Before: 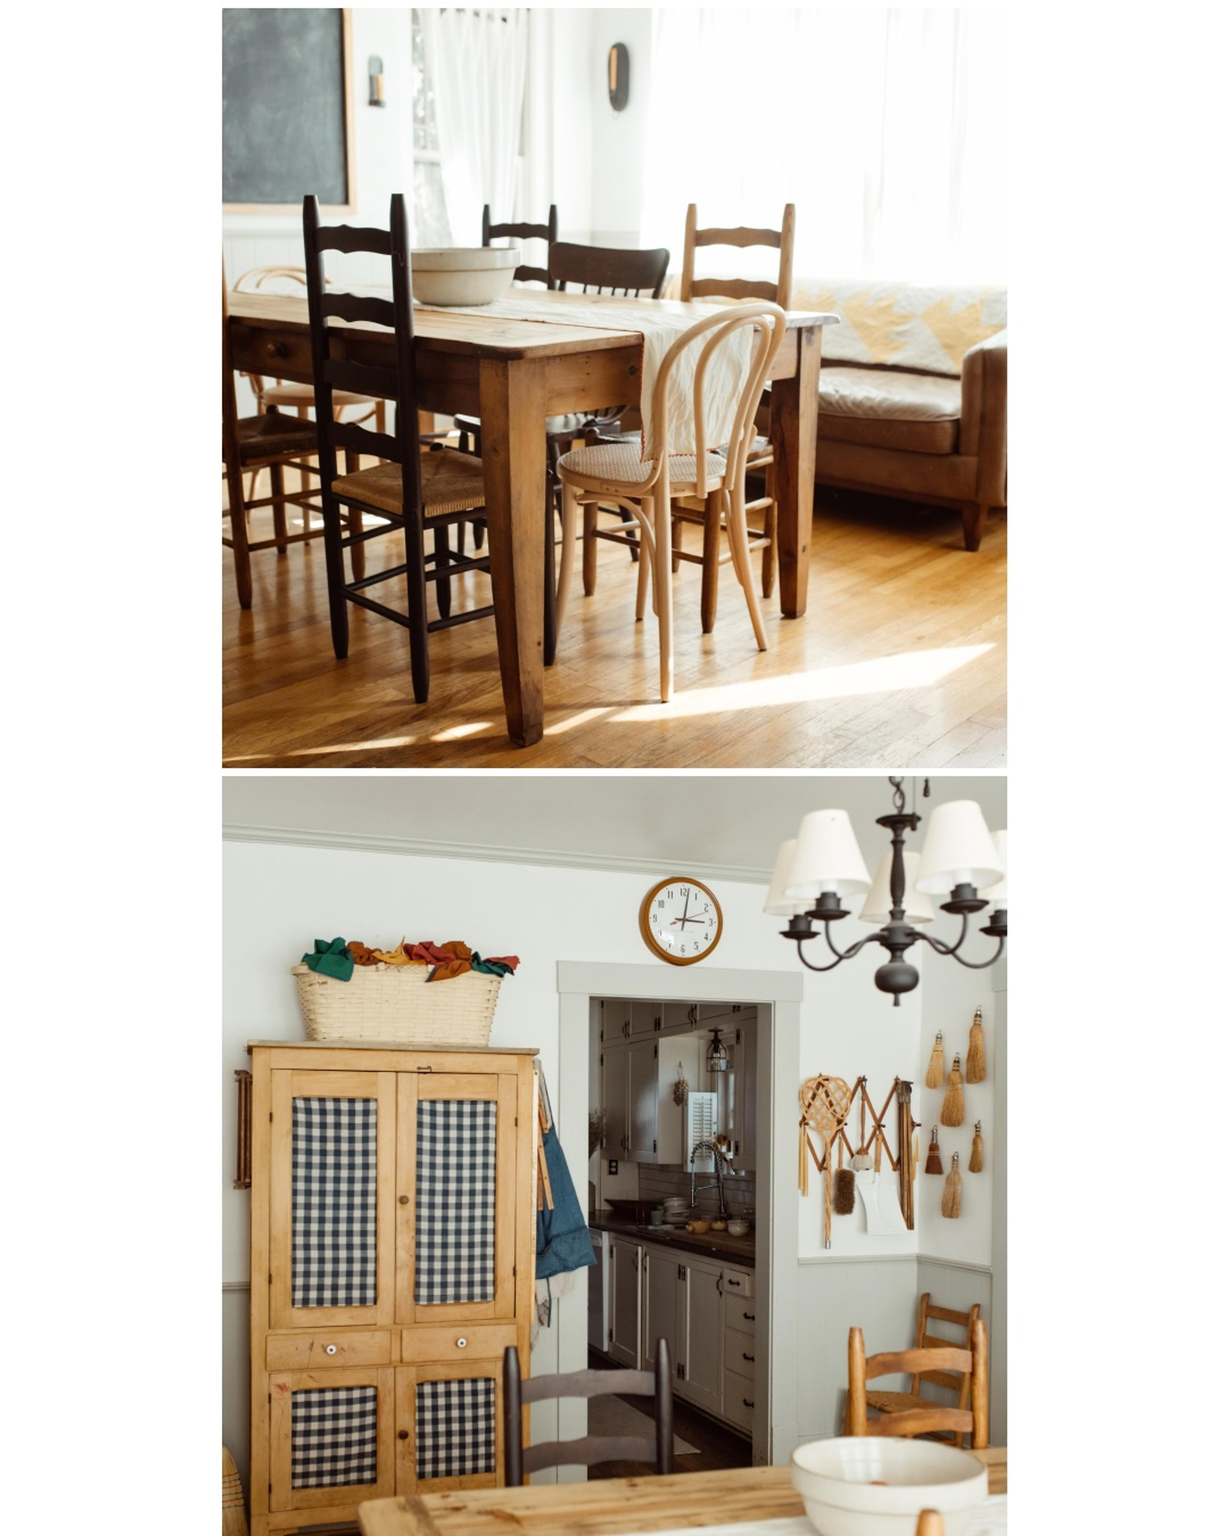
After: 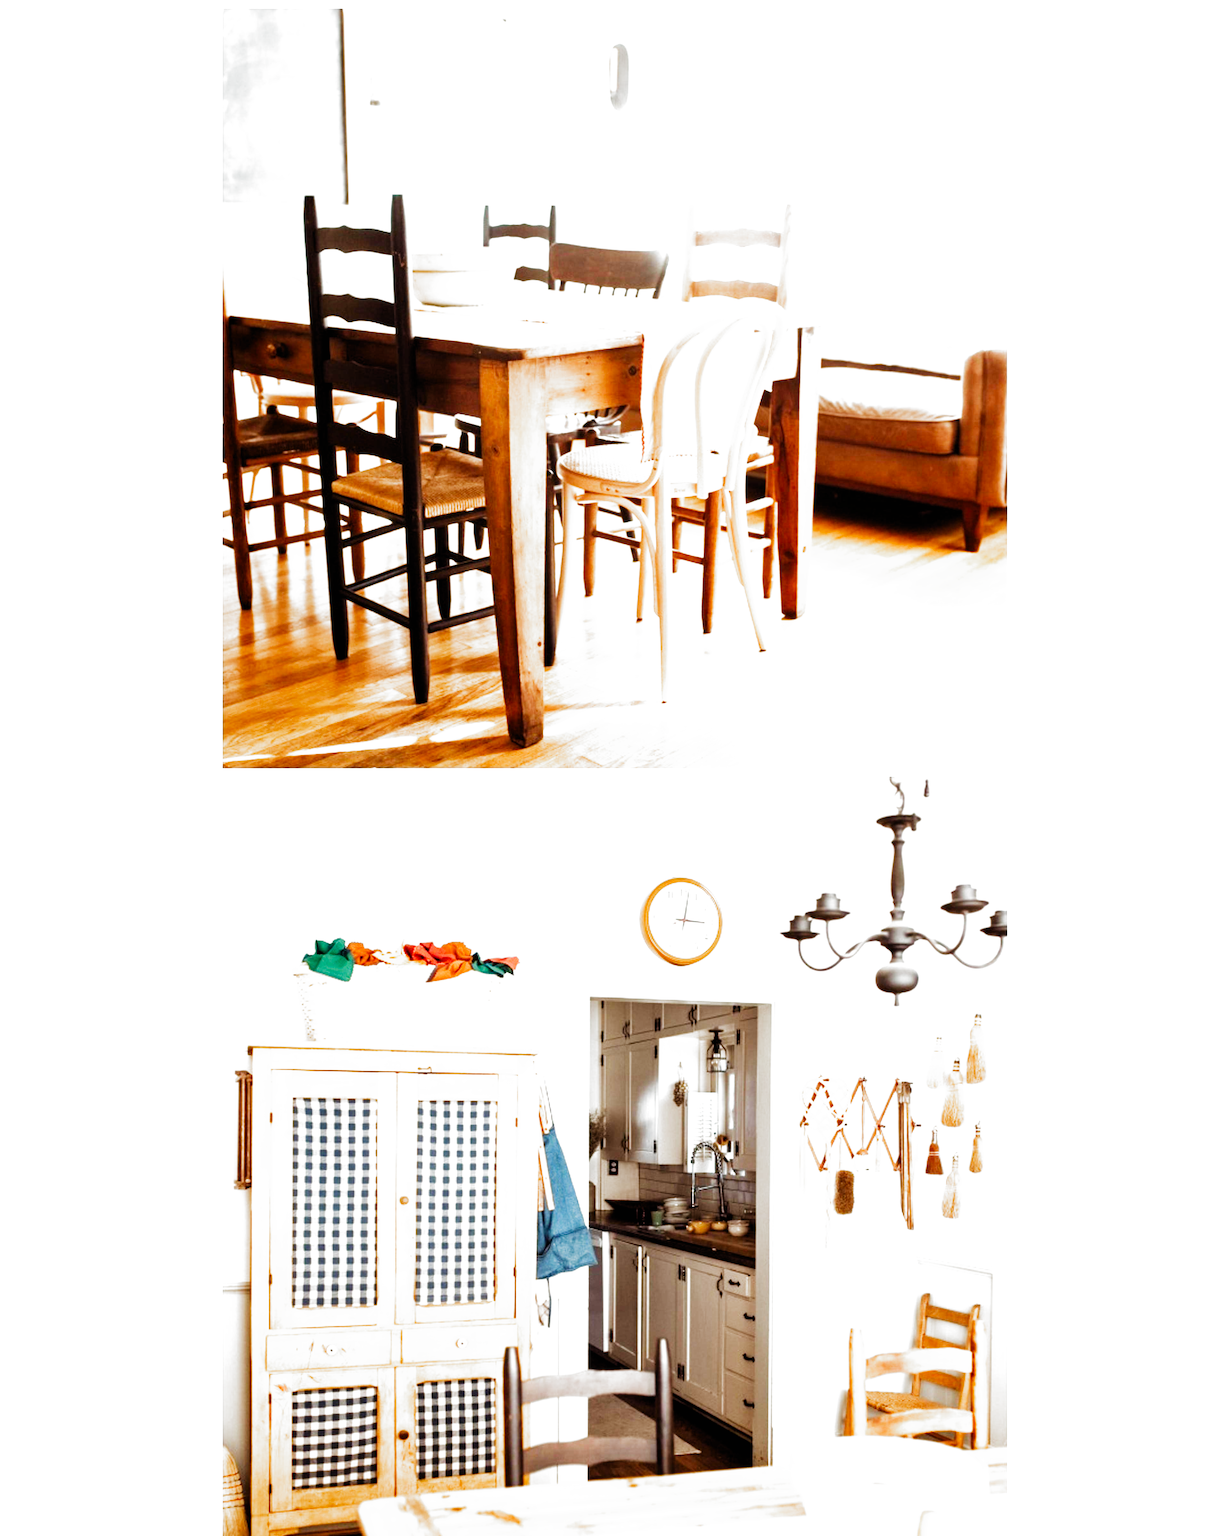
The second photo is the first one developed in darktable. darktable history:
exposure: black level correction 0.001, exposure 2 EV, compensate highlight preservation false
filmic rgb: black relative exposure -6.43 EV, white relative exposure 2.43 EV, threshold 3 EV, hardness 5.27, latitude 0.1%, contrast 1.425, highlights saturation mix 2%, preserve chrominance no, color science v5 (2021), contrast in shadows safe, contrast in highlights safe, enable highlight reconstruction true
